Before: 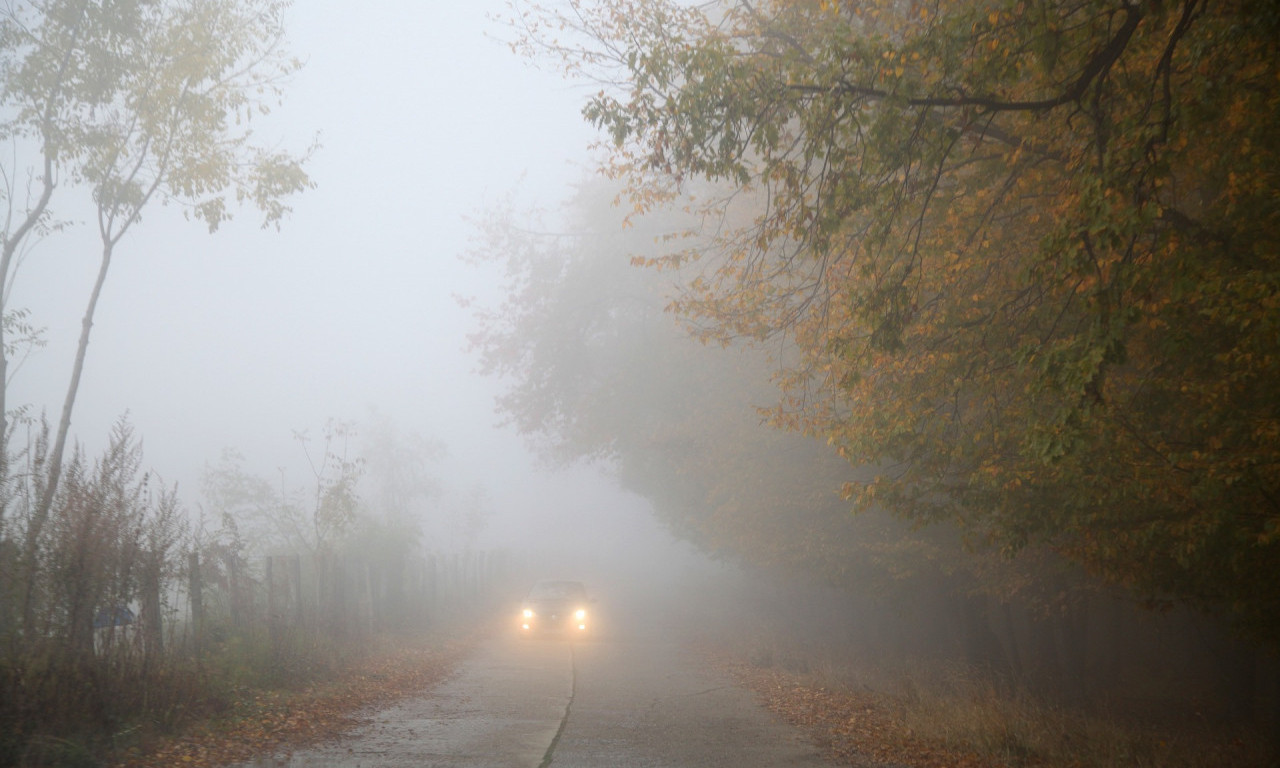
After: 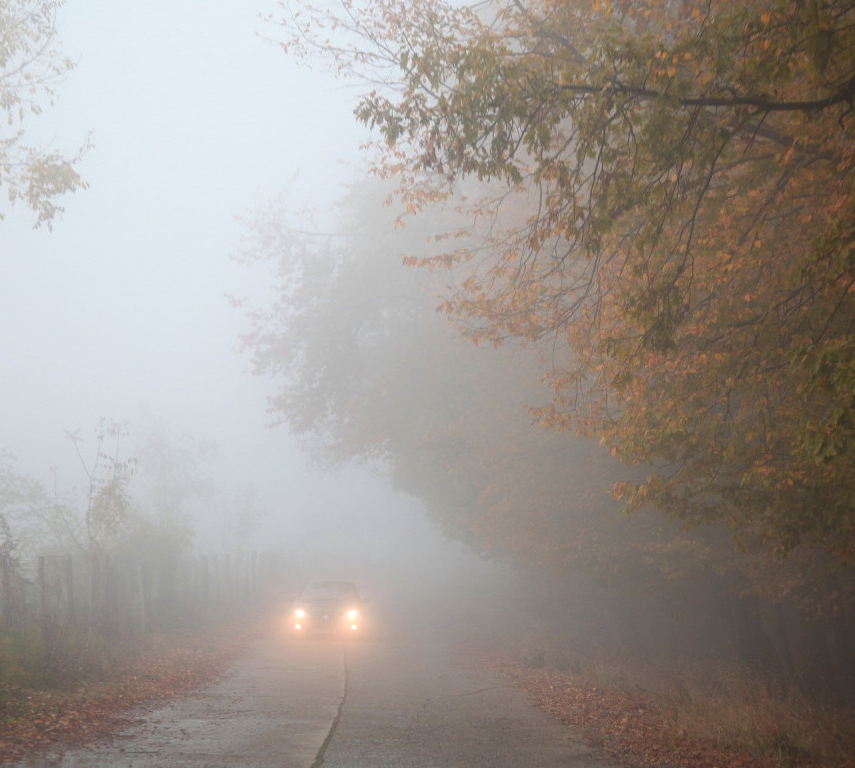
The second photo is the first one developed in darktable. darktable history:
color balance rgb: global offset › luminance 0.478%, global offset › hue 169.64°, perceptual saturation grading › global saturation 0.178%, hue shift -12.96°
crop and rotate: left 17.815%, right 15.36%
